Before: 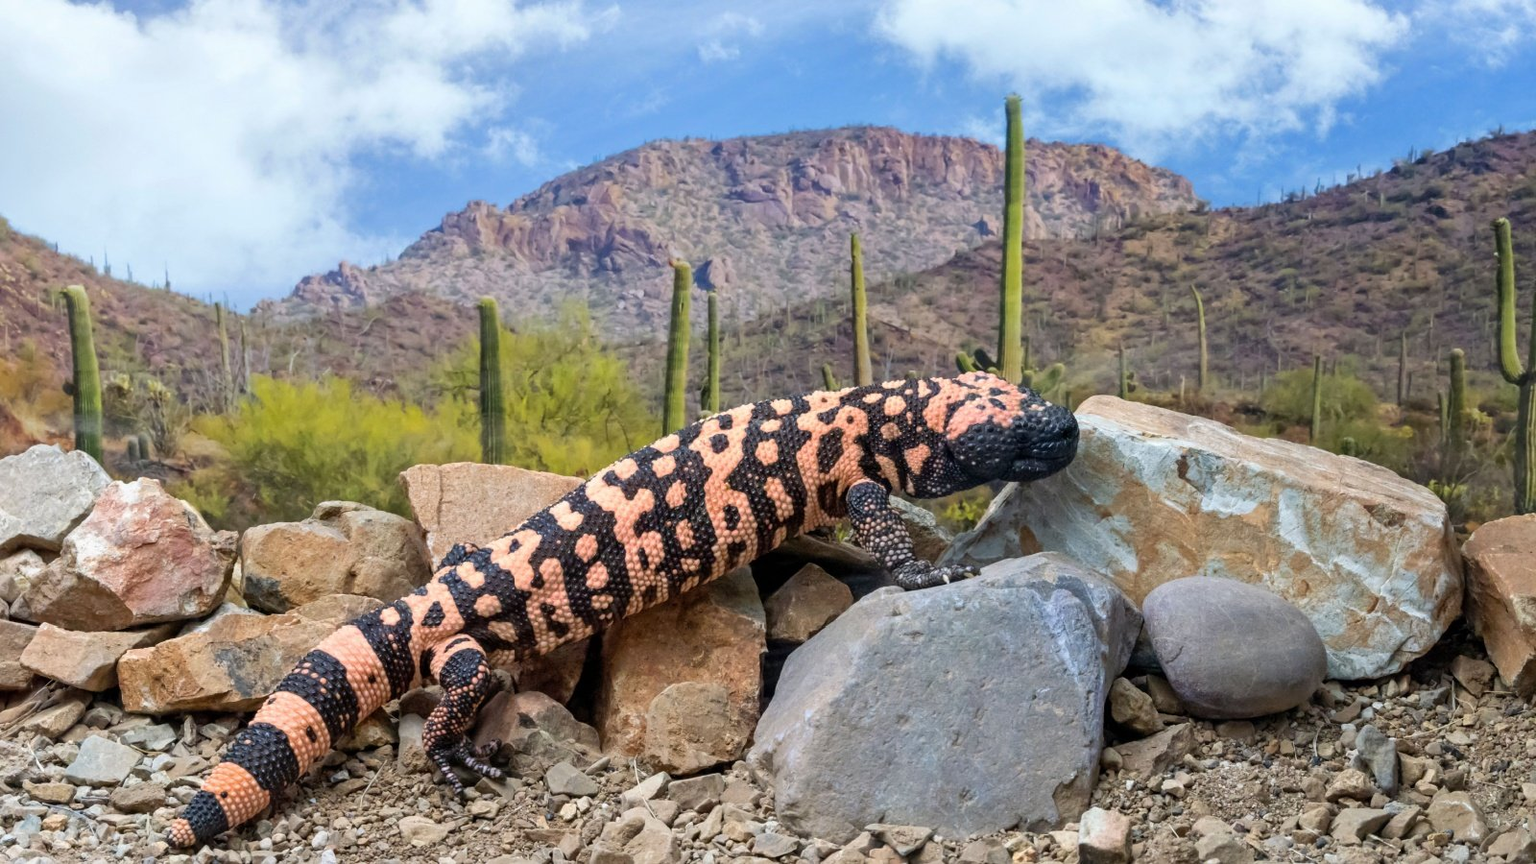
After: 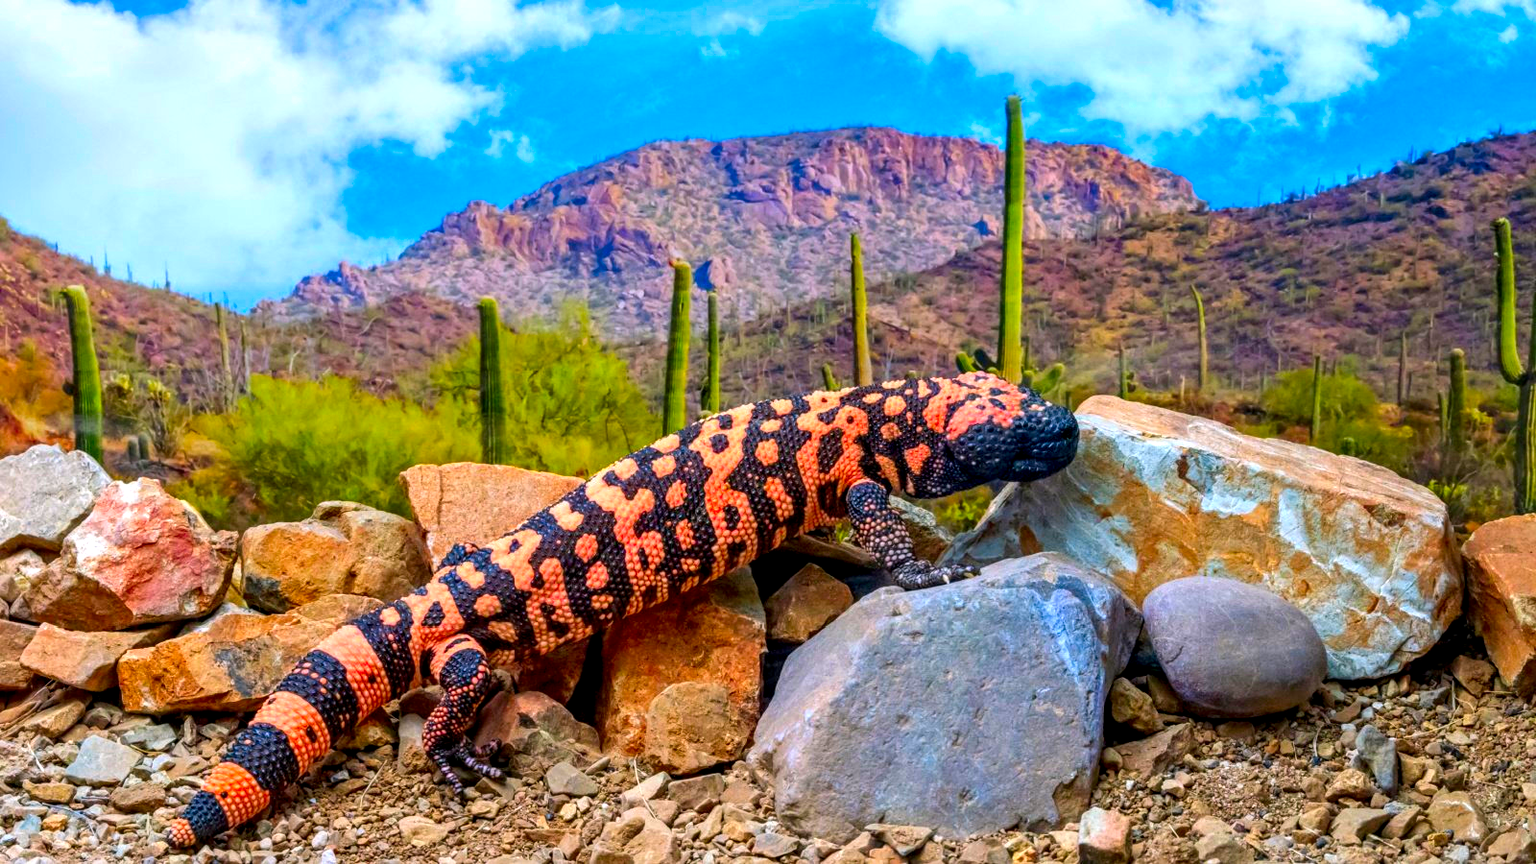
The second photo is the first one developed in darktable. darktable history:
color correction: highlights a* 1.59, highlights b* -1.7, saturation 2.48
local contrast: detail 144%
